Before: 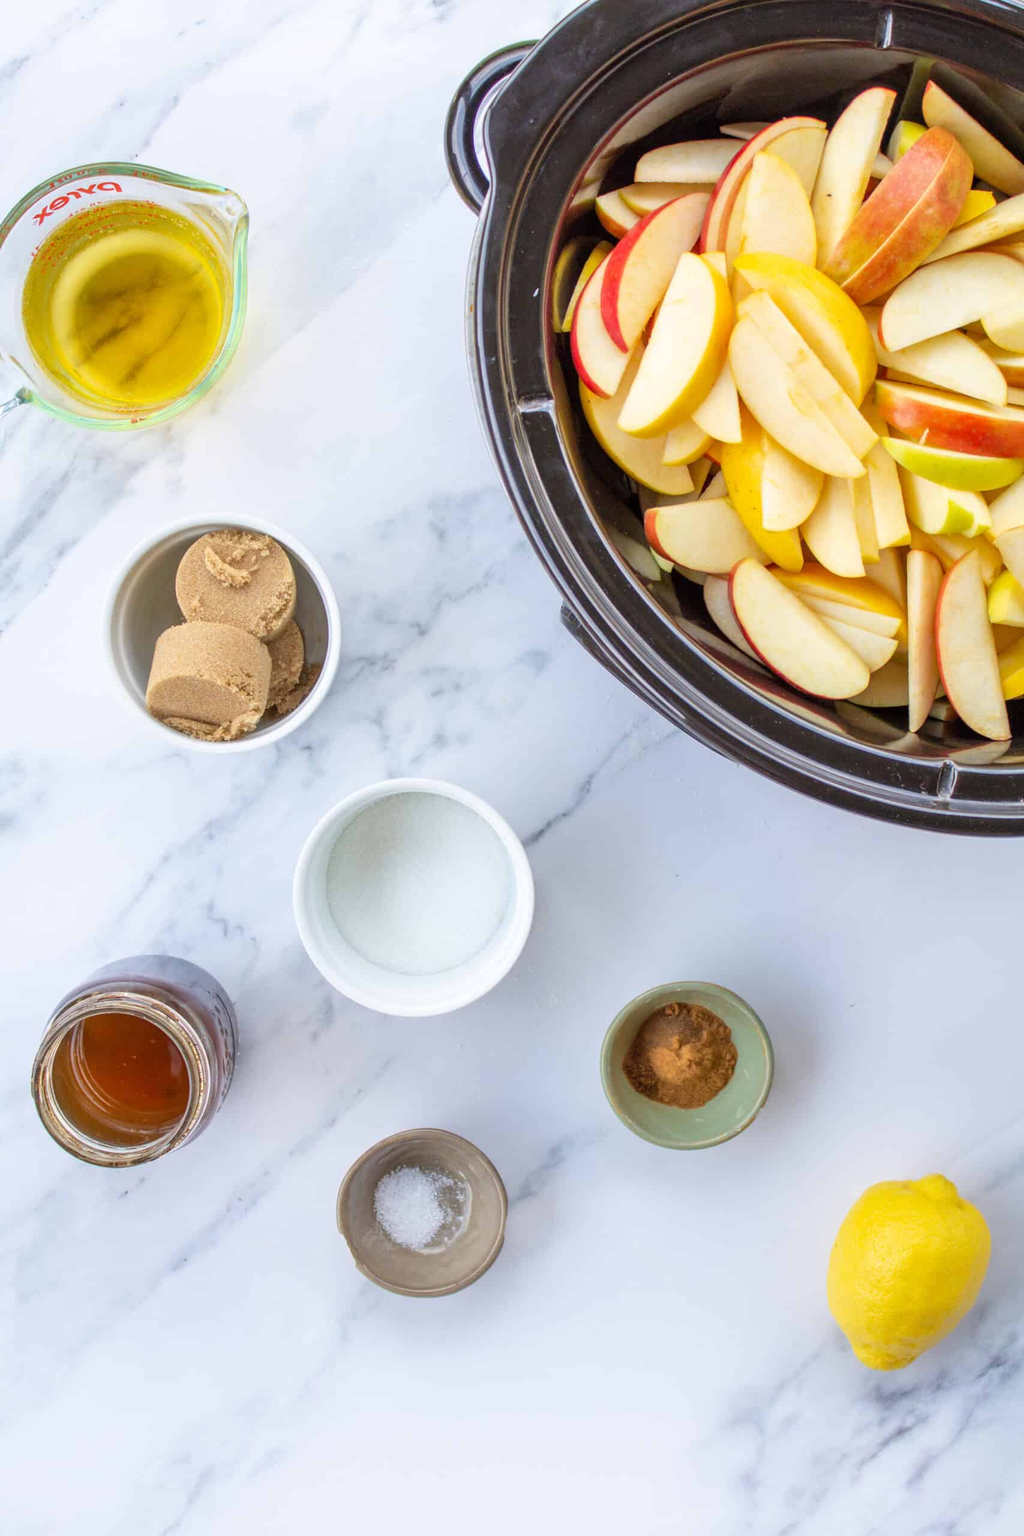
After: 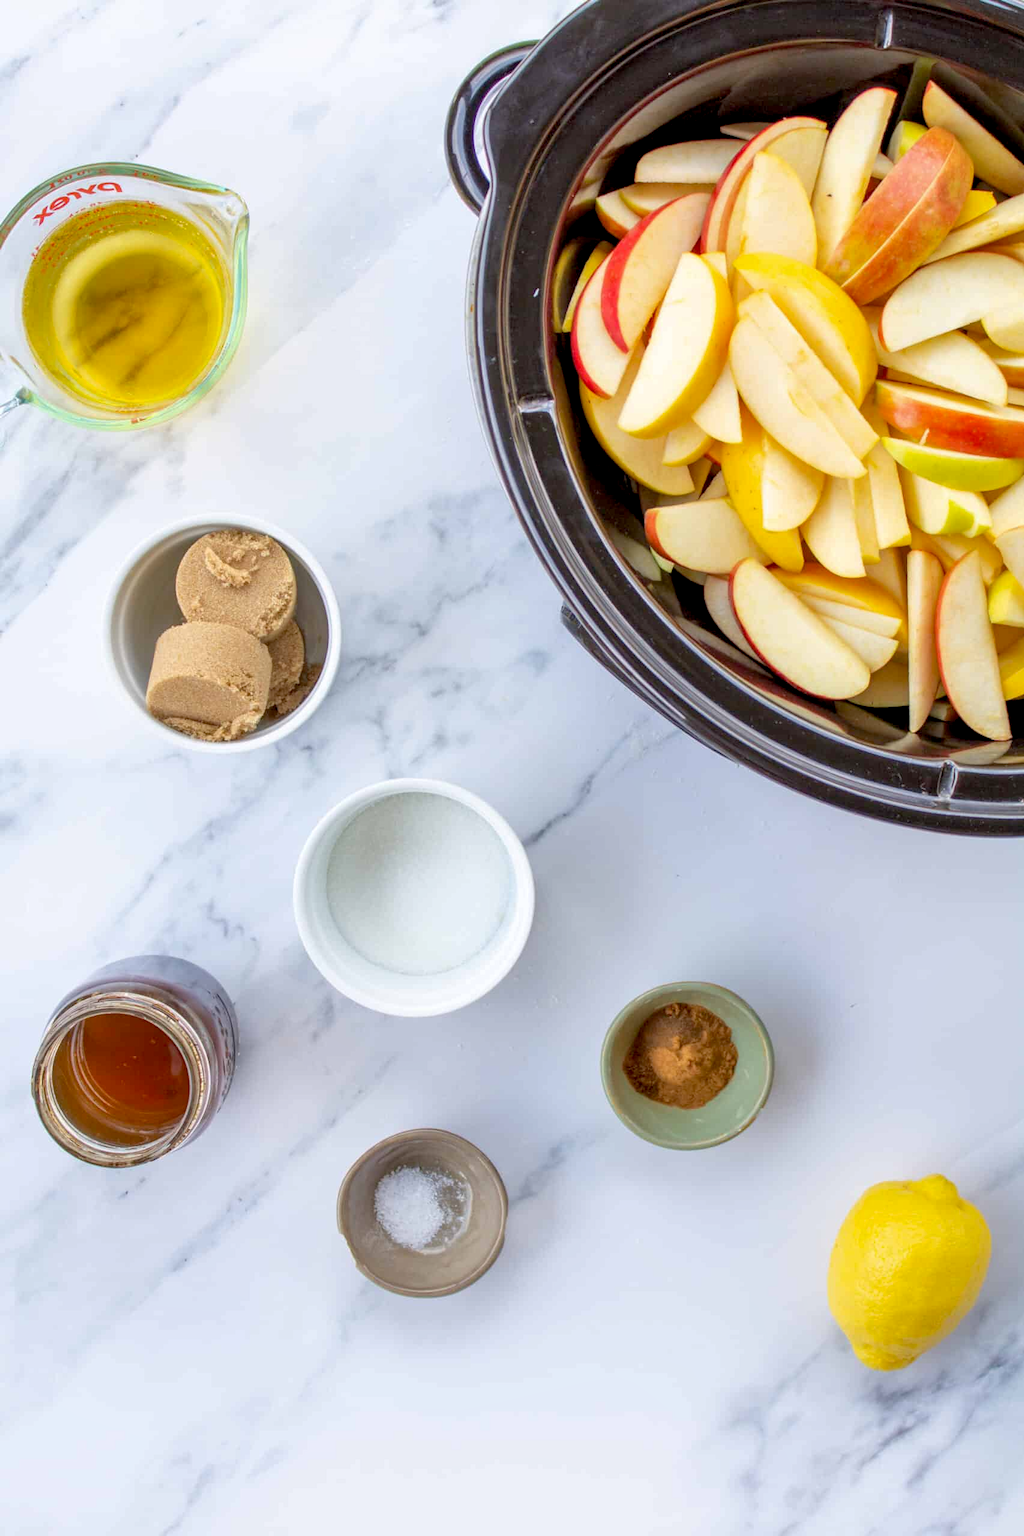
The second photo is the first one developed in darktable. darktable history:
exposure: black level correction 0.009, exposure 0.015 EV, compensate highlight preservation false
shadows and highlights: radius 124.9, shadows 21.2, highlights -21.91, shadows color adjustment 97.67%, low approximation 0.01
